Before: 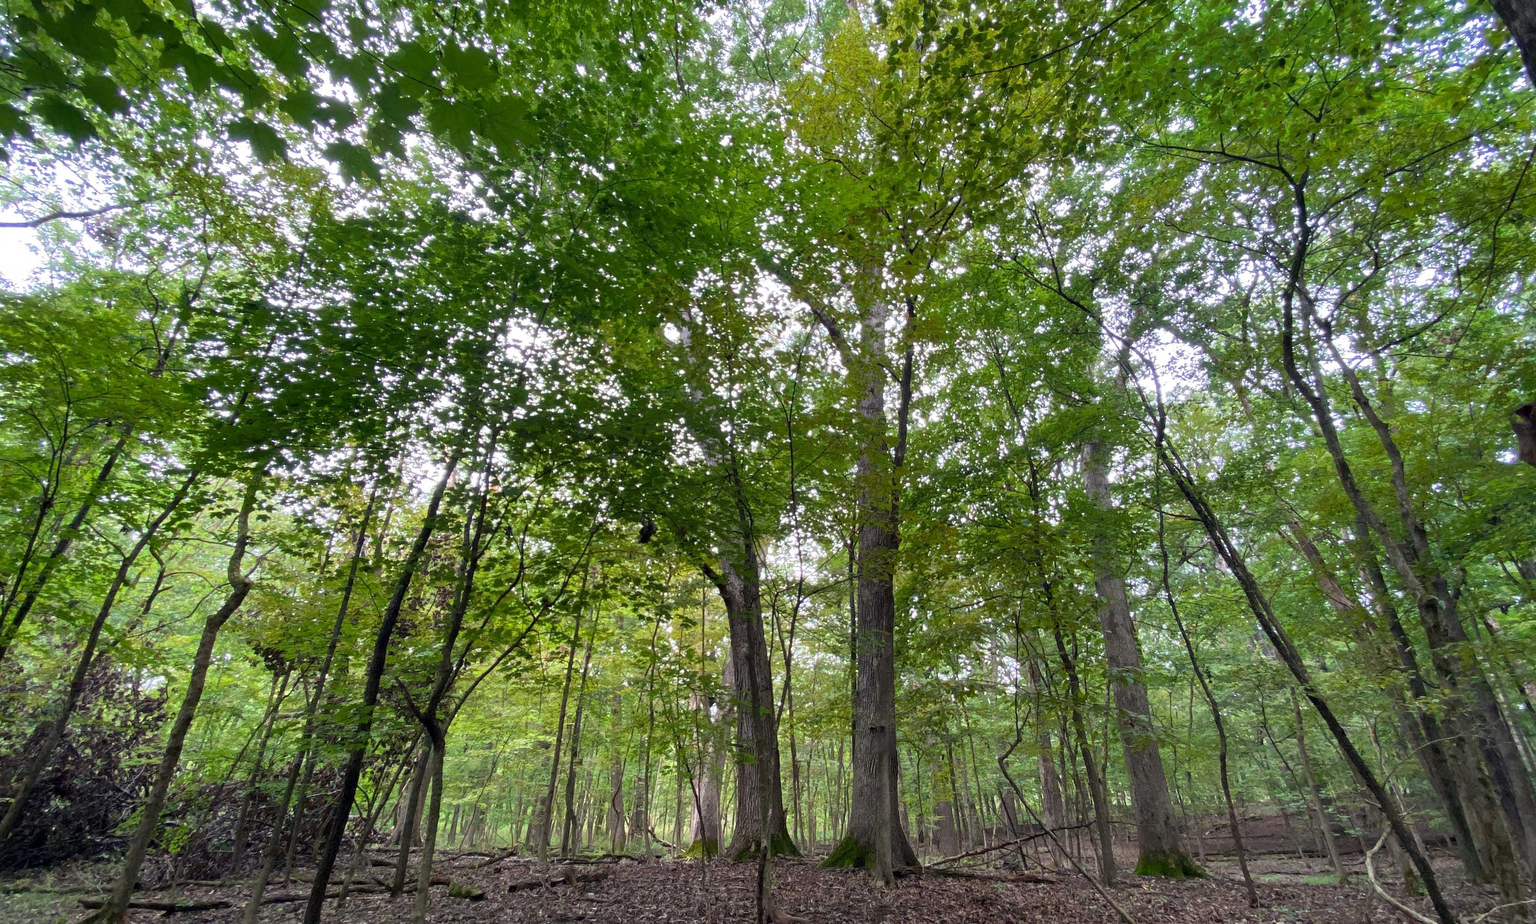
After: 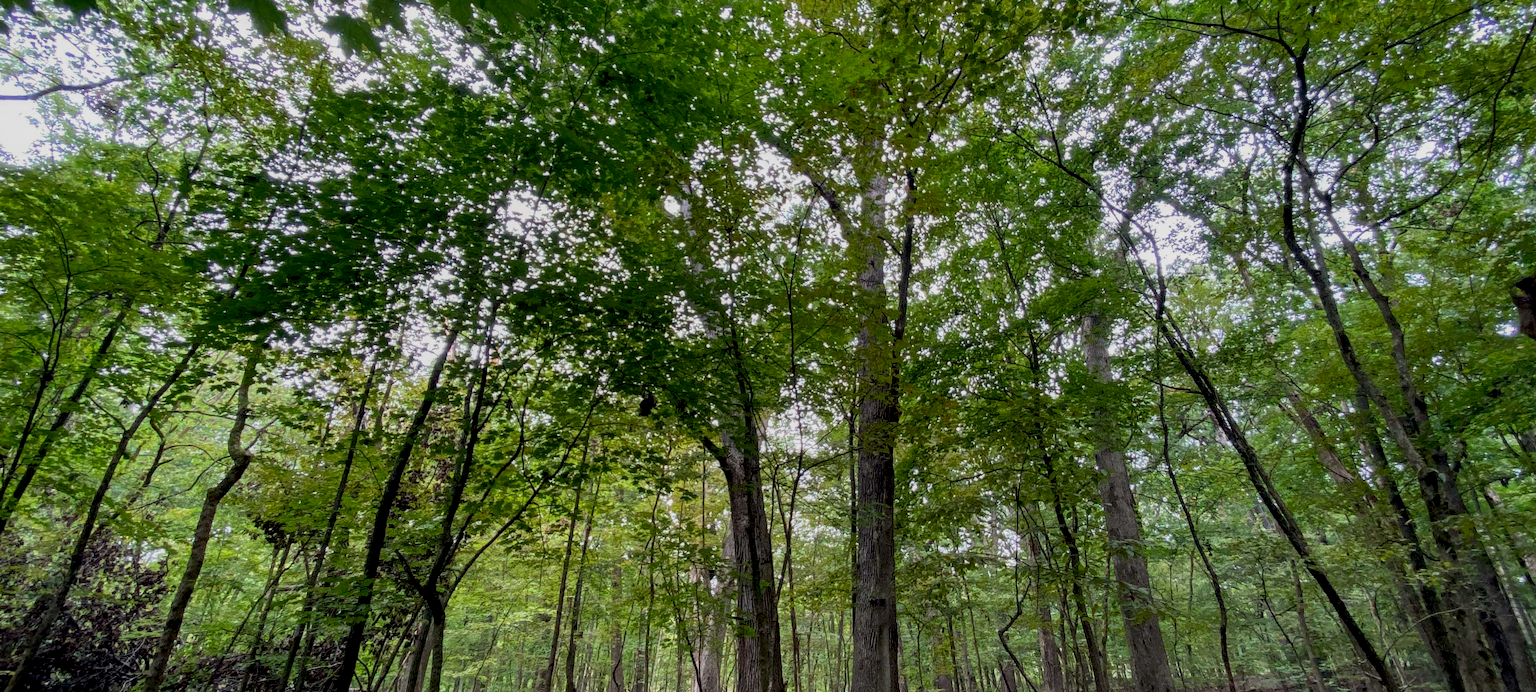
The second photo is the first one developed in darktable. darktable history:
crop: top 13.819%, bottom 11.169%
local contrast: on, module defaults
exposure: black level correction 0.011, exposure -0.478 EV, compensate highlight preservation false
